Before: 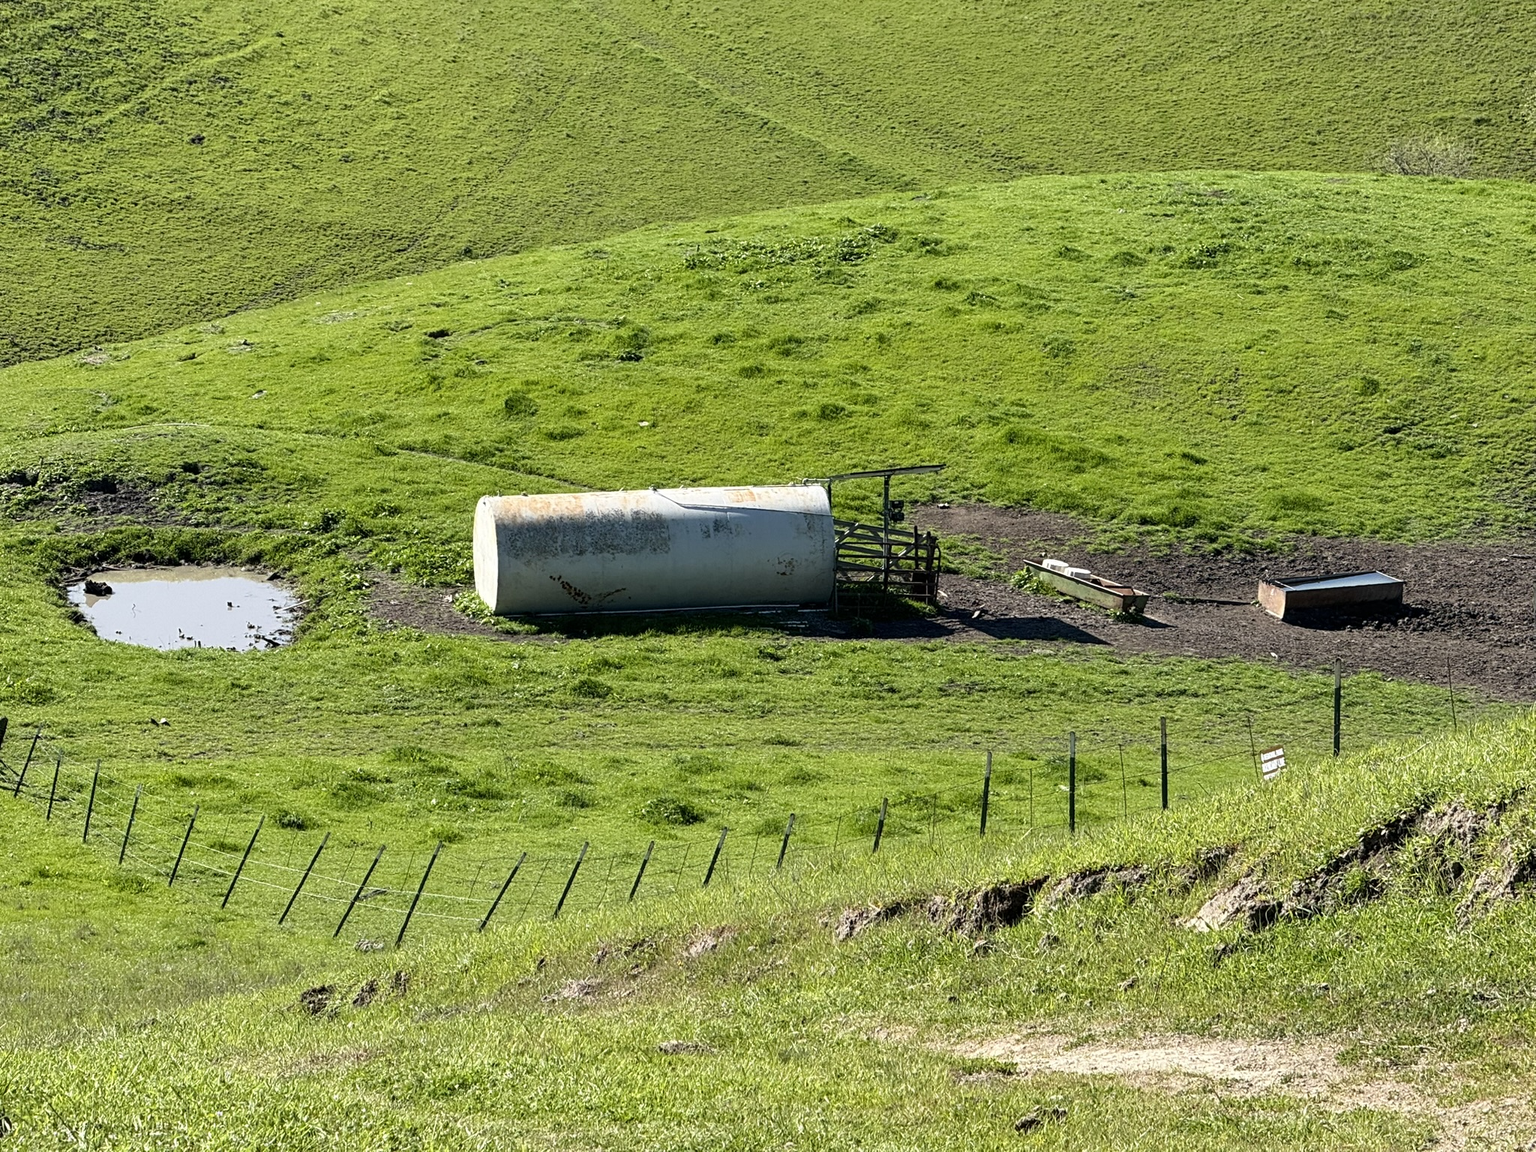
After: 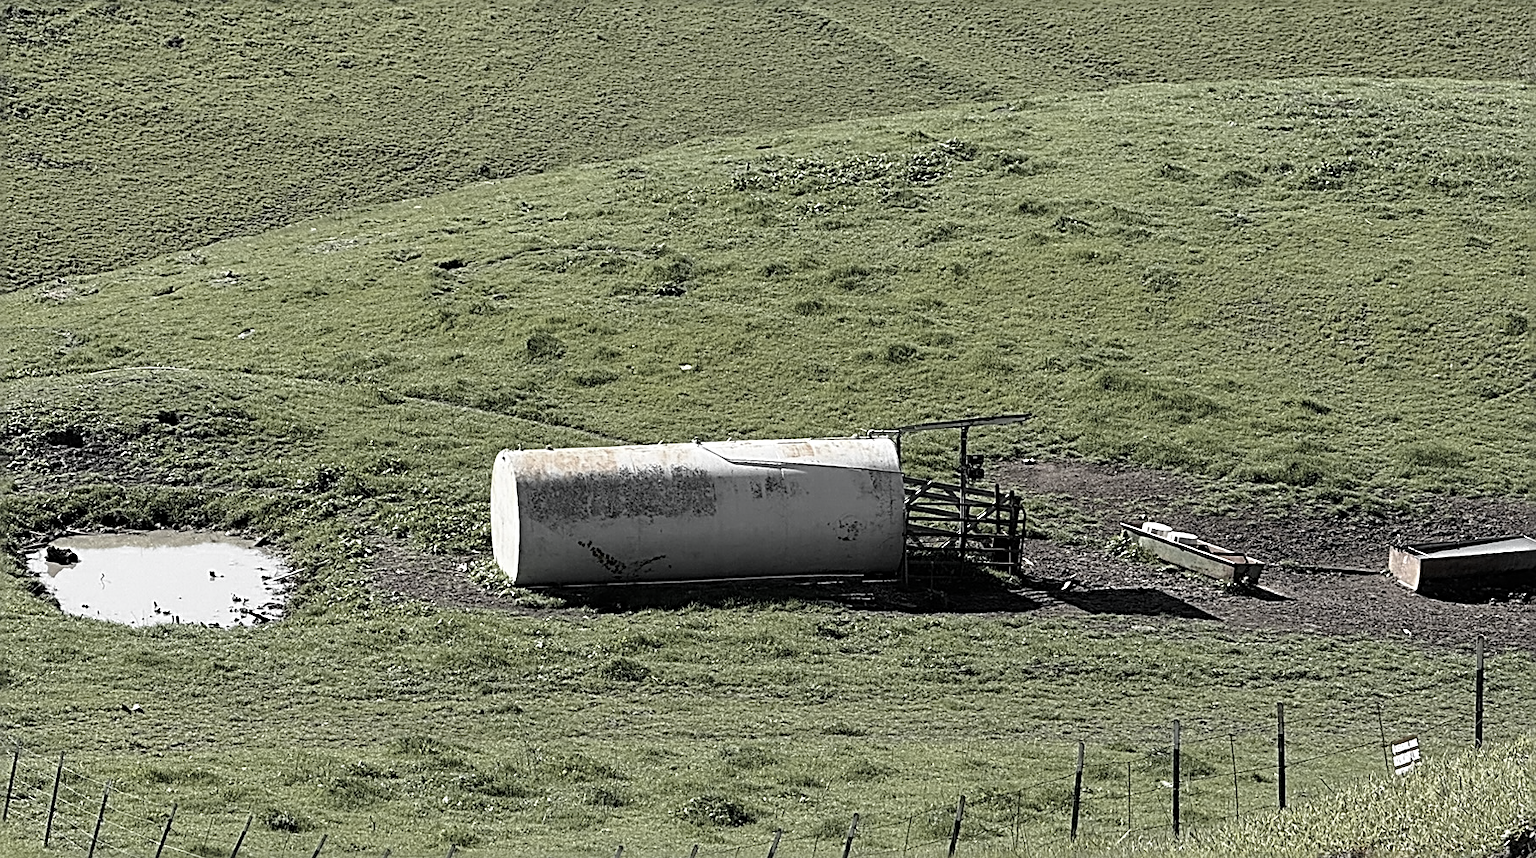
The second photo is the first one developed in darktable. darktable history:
crop: left 2.923%, top 8.973%, right 9.628%, bottom 25.904%
exposure: compensate highlight preservation false
color zones: curves: ch0 [(0, 0.613) (0.01, 0.613) (0.245, 0.448) (0.498, 0.529) (0.642, 0.665) (0.879, 0.777) (0.99, 0.613)]; ch1 [(0, 0.035) (0.121, 0.189) (0.259, 0.197) (0.415, 0.061) (0.589, 0.022) (0.732, 0.022) (0.857, 0.026) (0.991, 0.053)]
sharpen: radius 2.828, amount 0.726
